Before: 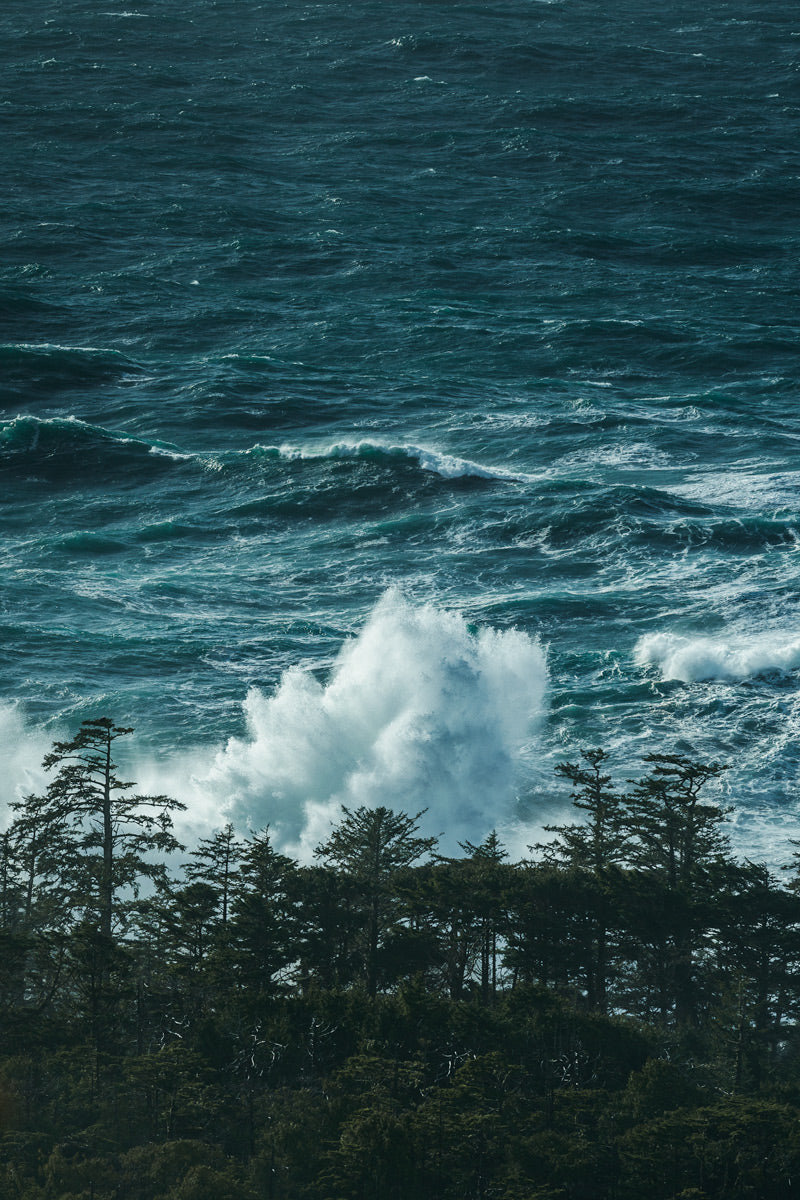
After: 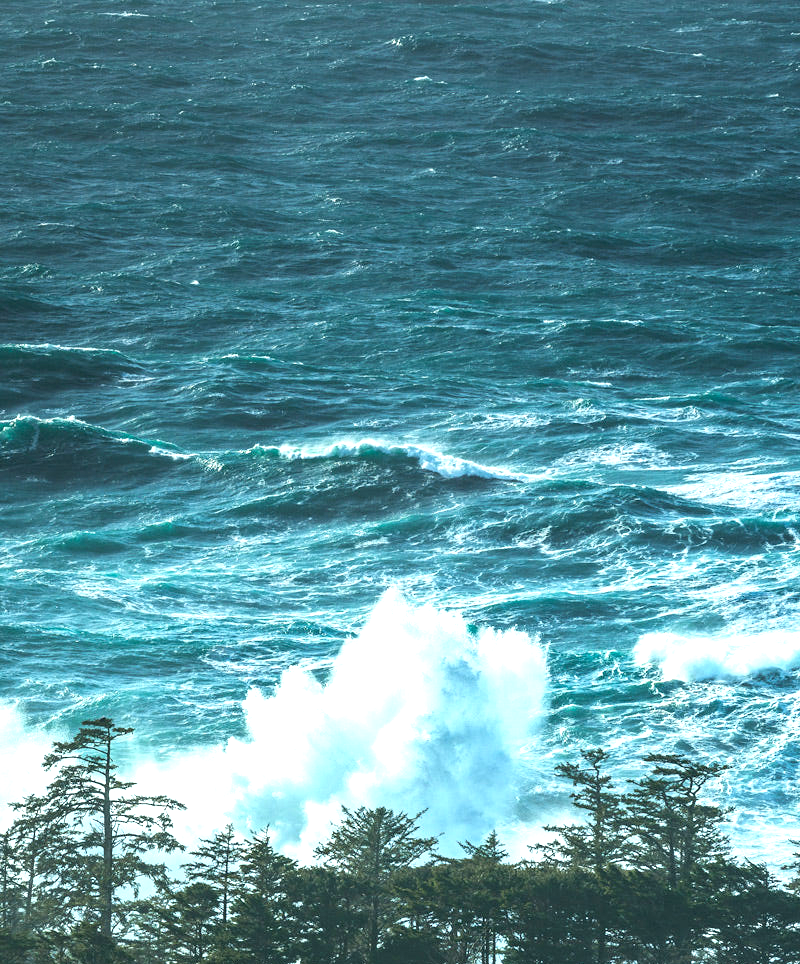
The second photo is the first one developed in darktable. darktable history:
graduated density: density 0.38 EV, hardness 21%, rotation -6.11°, saturation 32%
contrast brightness saturation: contrast 0.07, brightness 0.08, saturation 0.18
exposure: black level correction 0, exposure 1.45 EV, compensate exposure bias true, compensate highlight preservation false
crop: bottom 19.644%
